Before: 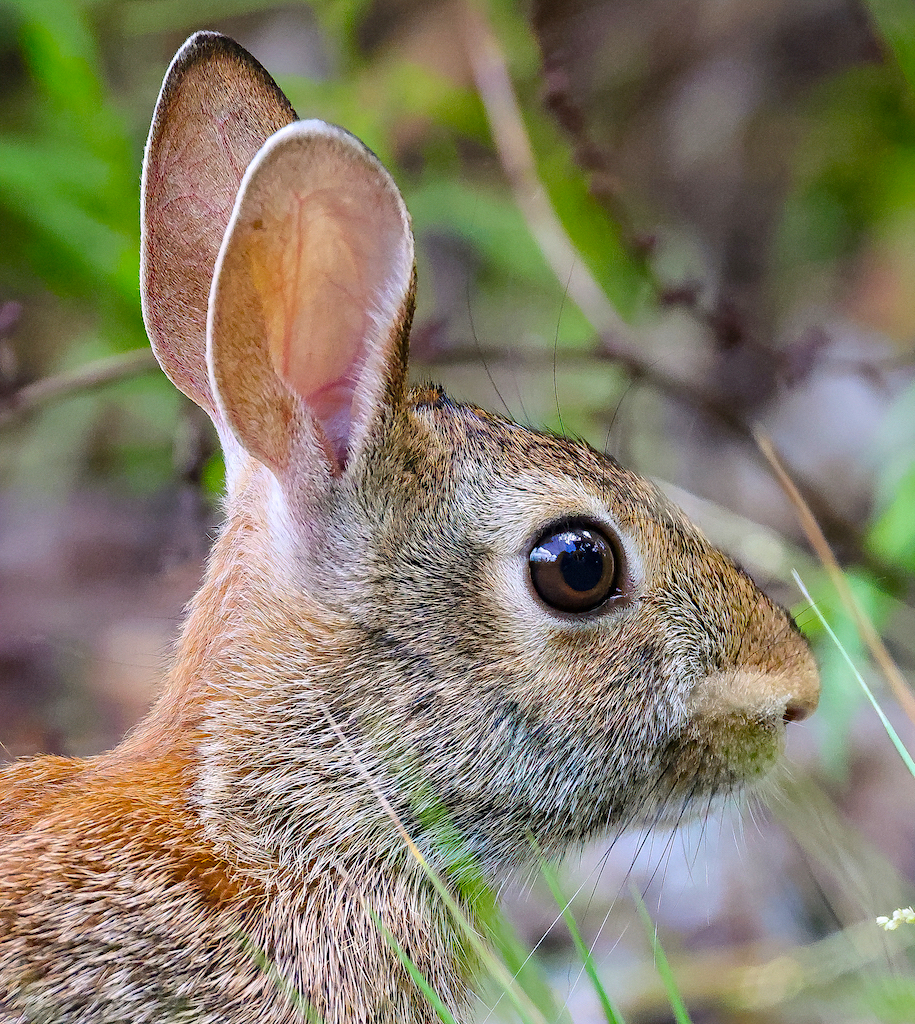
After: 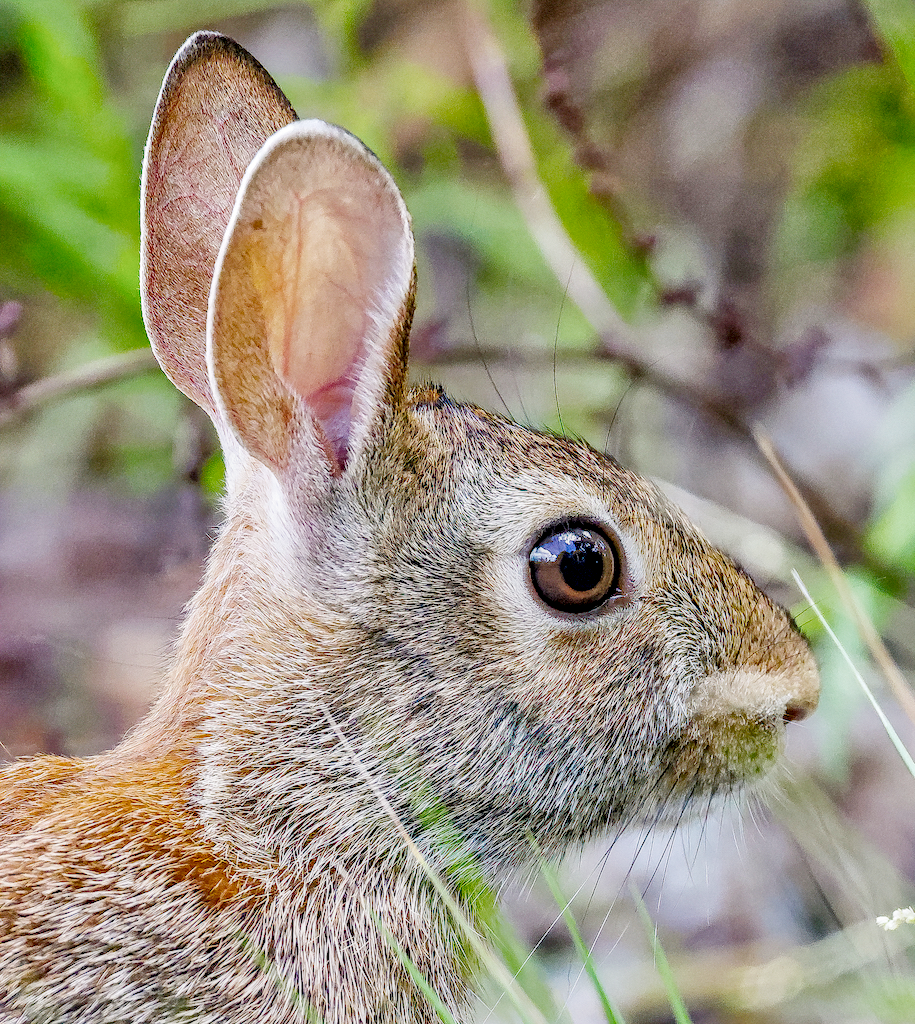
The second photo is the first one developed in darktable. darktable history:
tone equalizer: -7 EV 0.15 EV, -6 EV 0.616 EV, -5 EV 1.19 EV, -4 EV 1.33 EV, -3 EV 1.13 EV, -2 EV 0.6 EV, -1 EV 0.157 EV
filmic rgb: black relative exposure -7.65 EV, white relative exposure 4.56 EV, hardness 3.61, preserve chrominance no, color science v4 (2020), contrast in shadows soft
exposure: black level correction 0, exposure 0.5 EV, compensate highlight preservation false
local contrast: detail 150%
